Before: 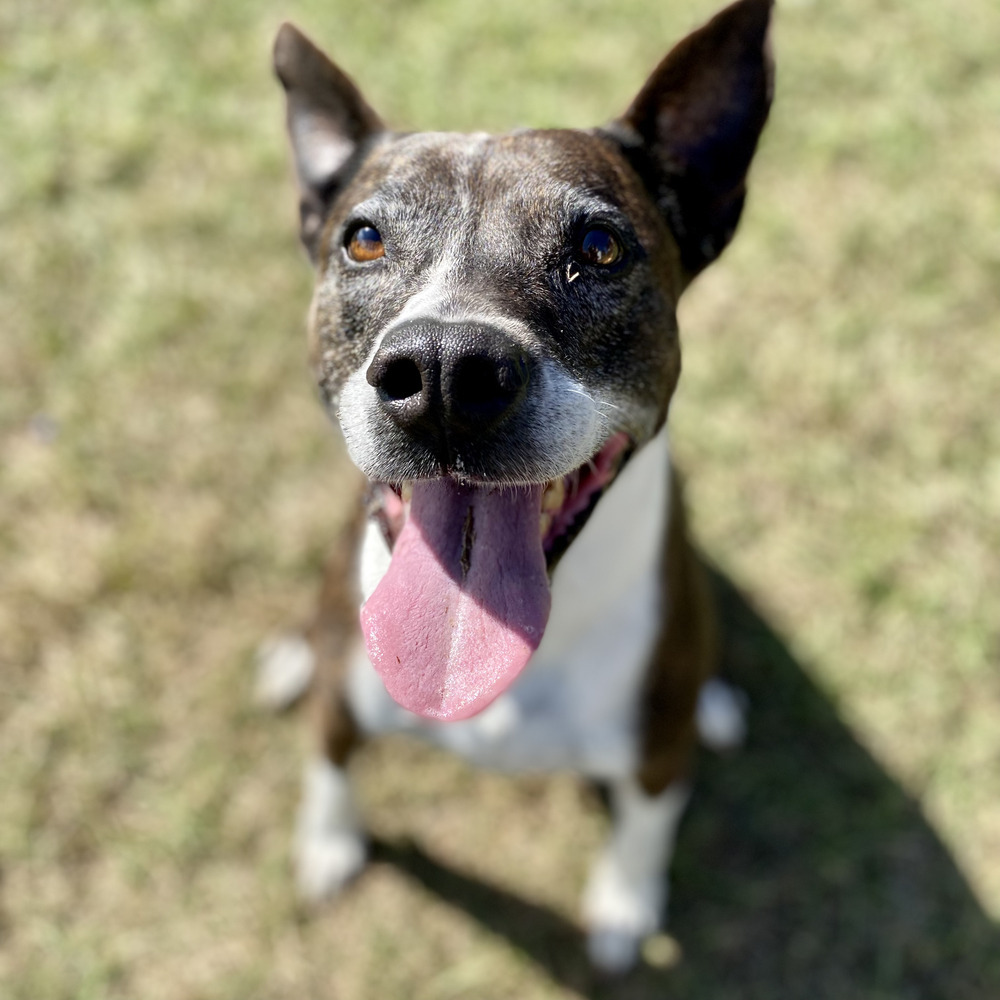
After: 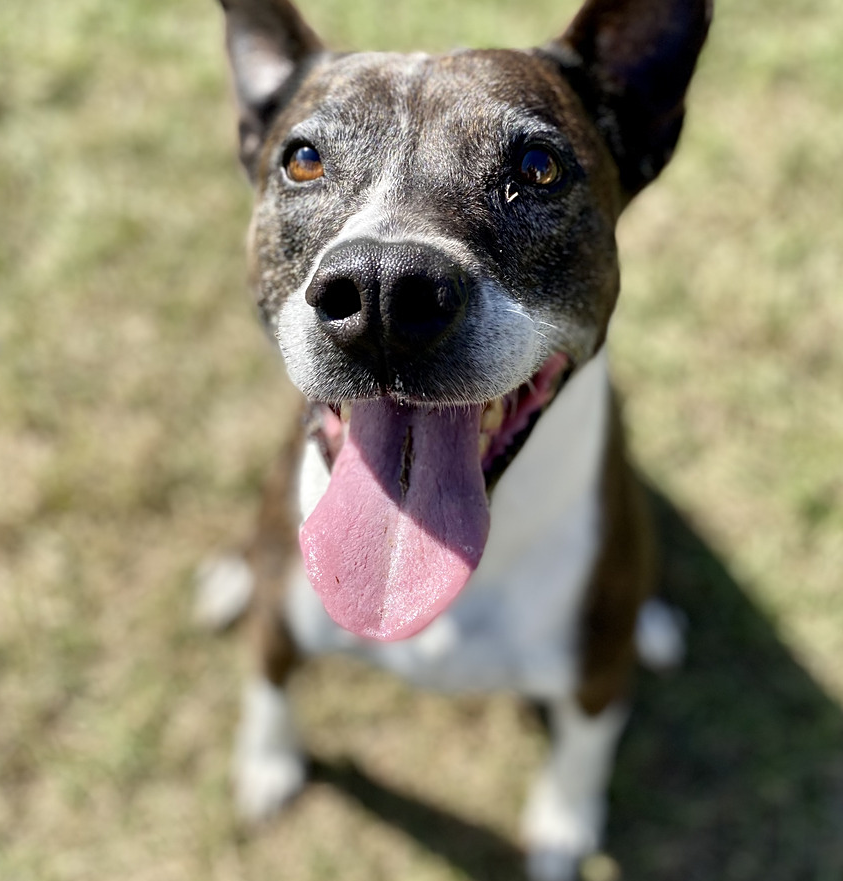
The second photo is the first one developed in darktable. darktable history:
crop: left 6.102%, top 8.02%, right 9.543%, bottom 3.86%
sharpen: amount 0.216
